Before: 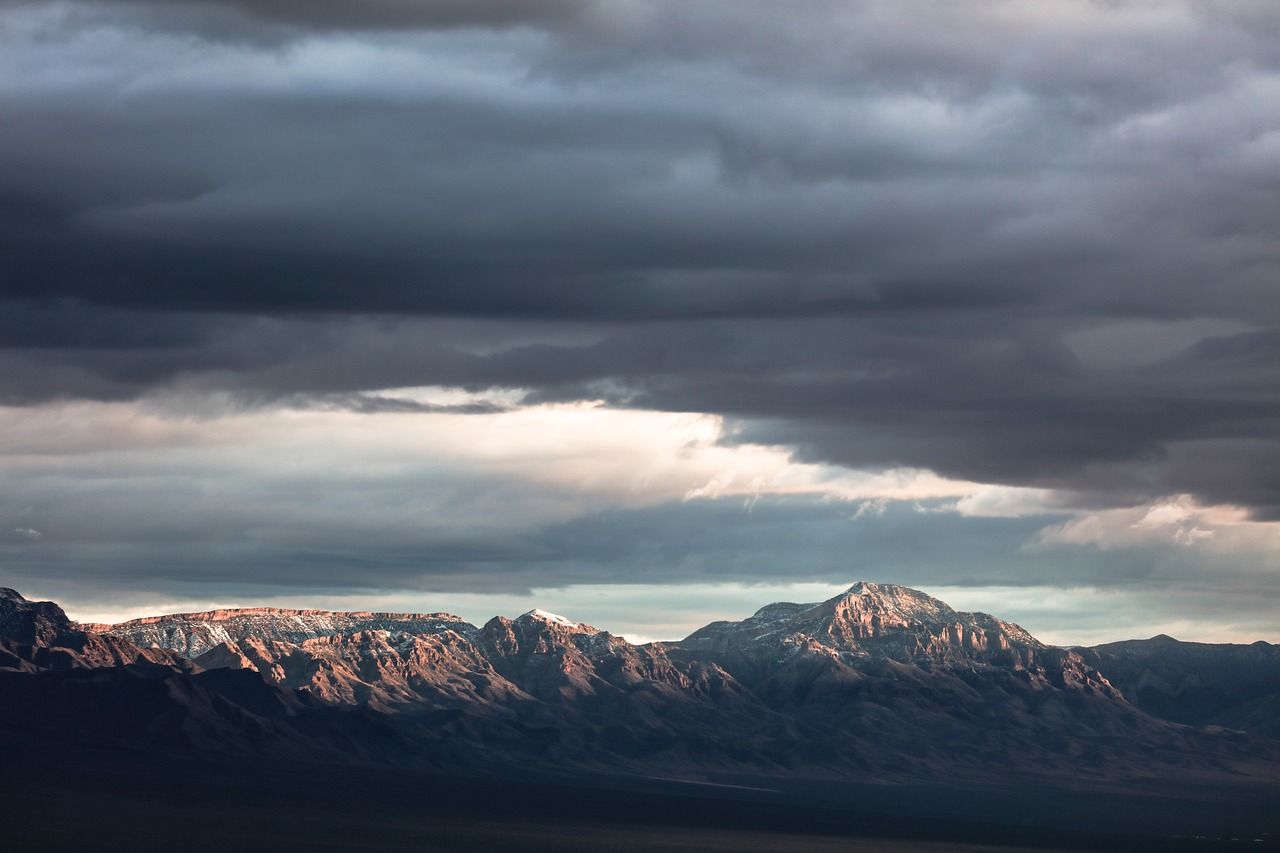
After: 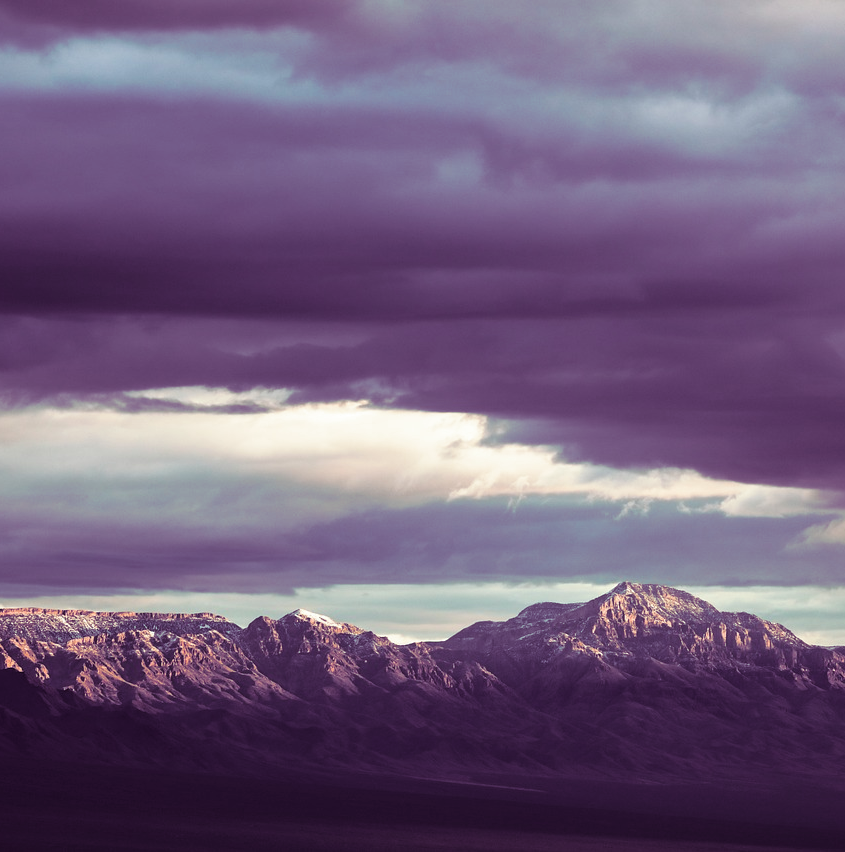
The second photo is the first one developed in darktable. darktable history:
crop and rotate: left 18.442%, right 15.508%
split-toning: shadows › hue 277.2°, shadows › saturation 0.74
